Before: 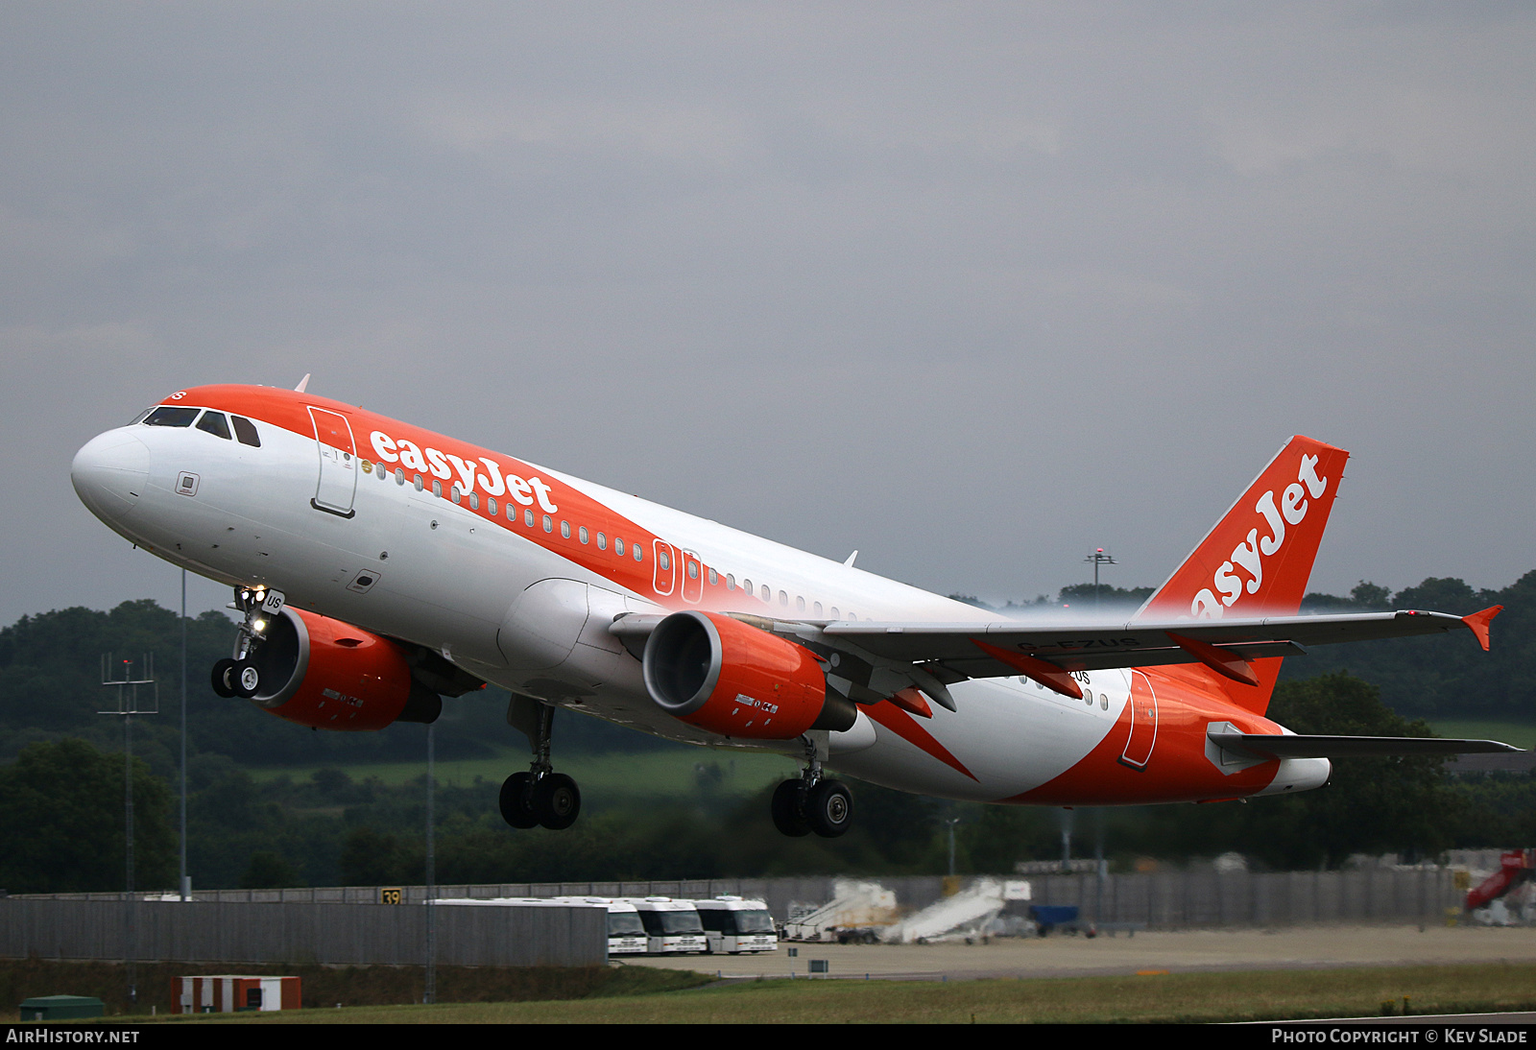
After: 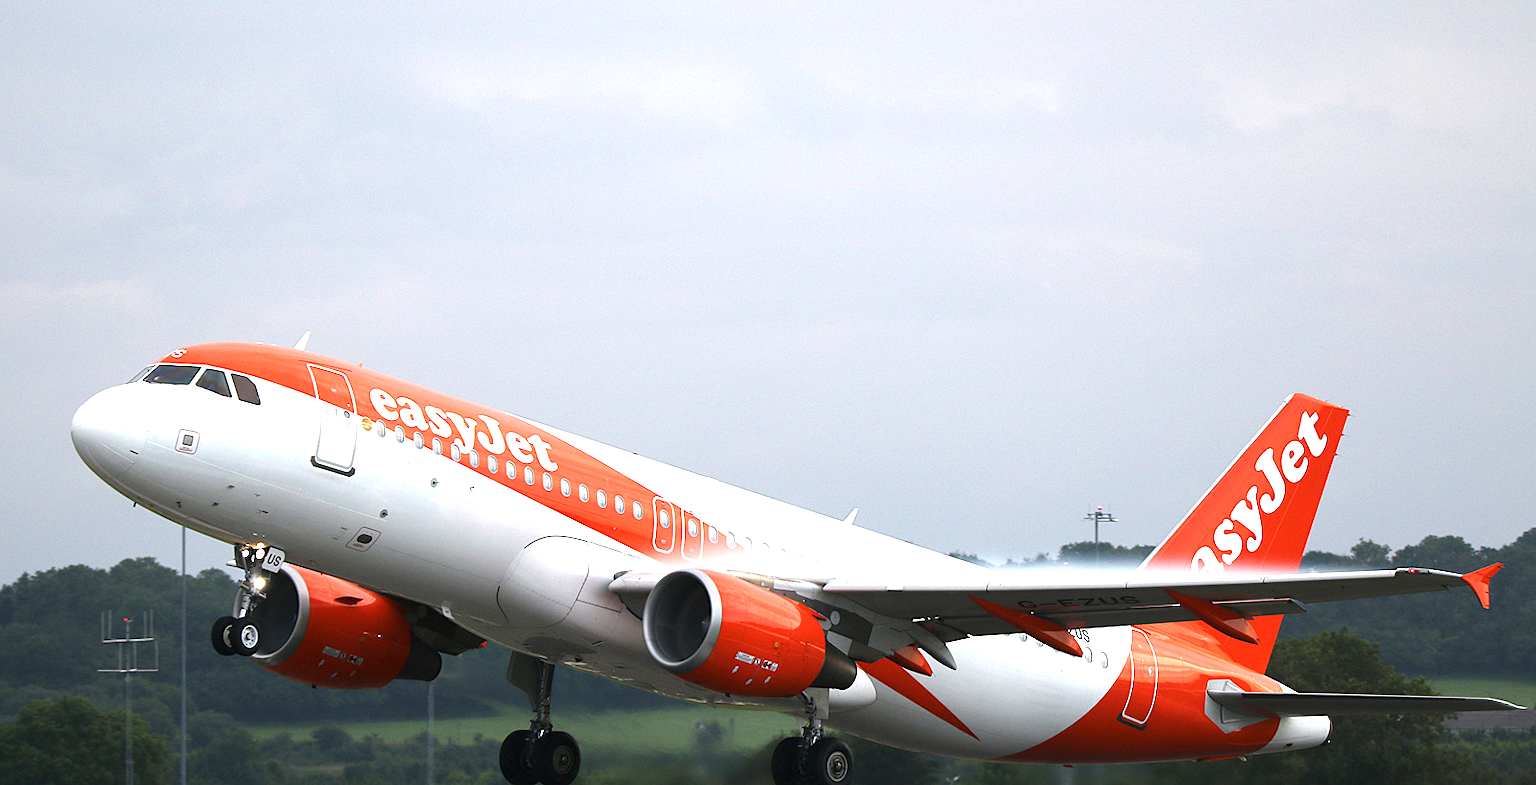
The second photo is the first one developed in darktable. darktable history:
exposure: black level correction 0, exposure 1.2 EV, compensate highlight preservation false
crop: top 4.064%, bottom 21.146%
